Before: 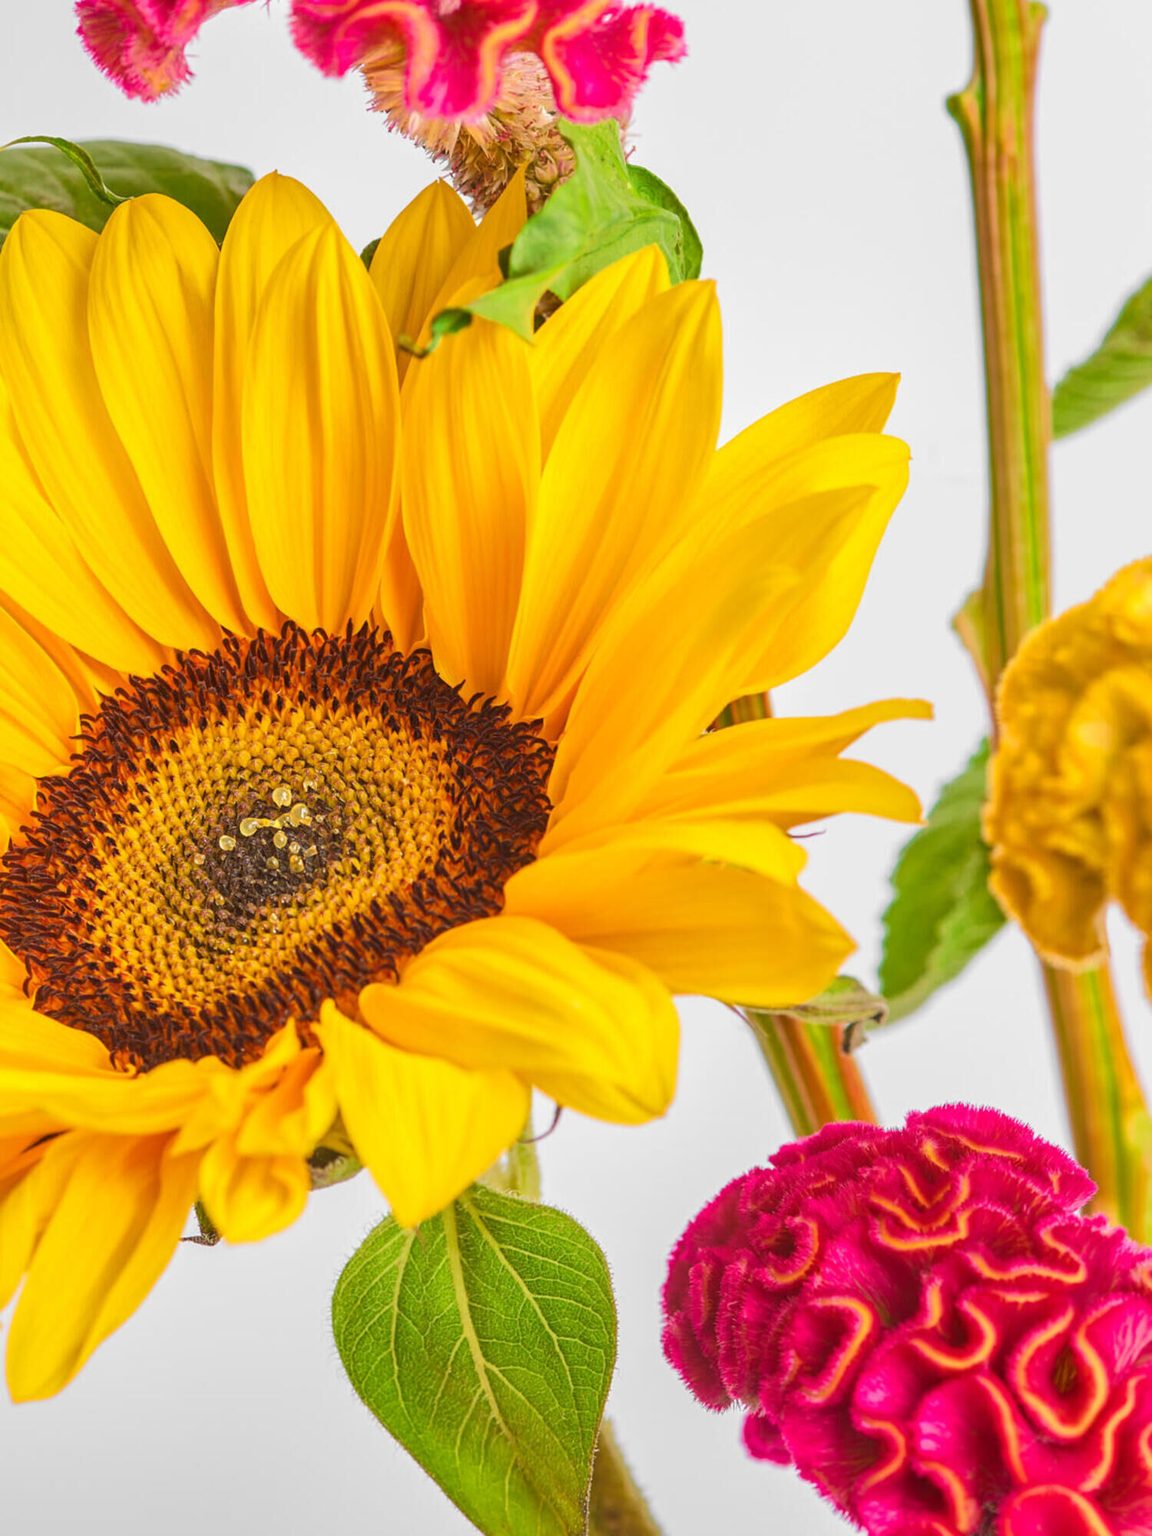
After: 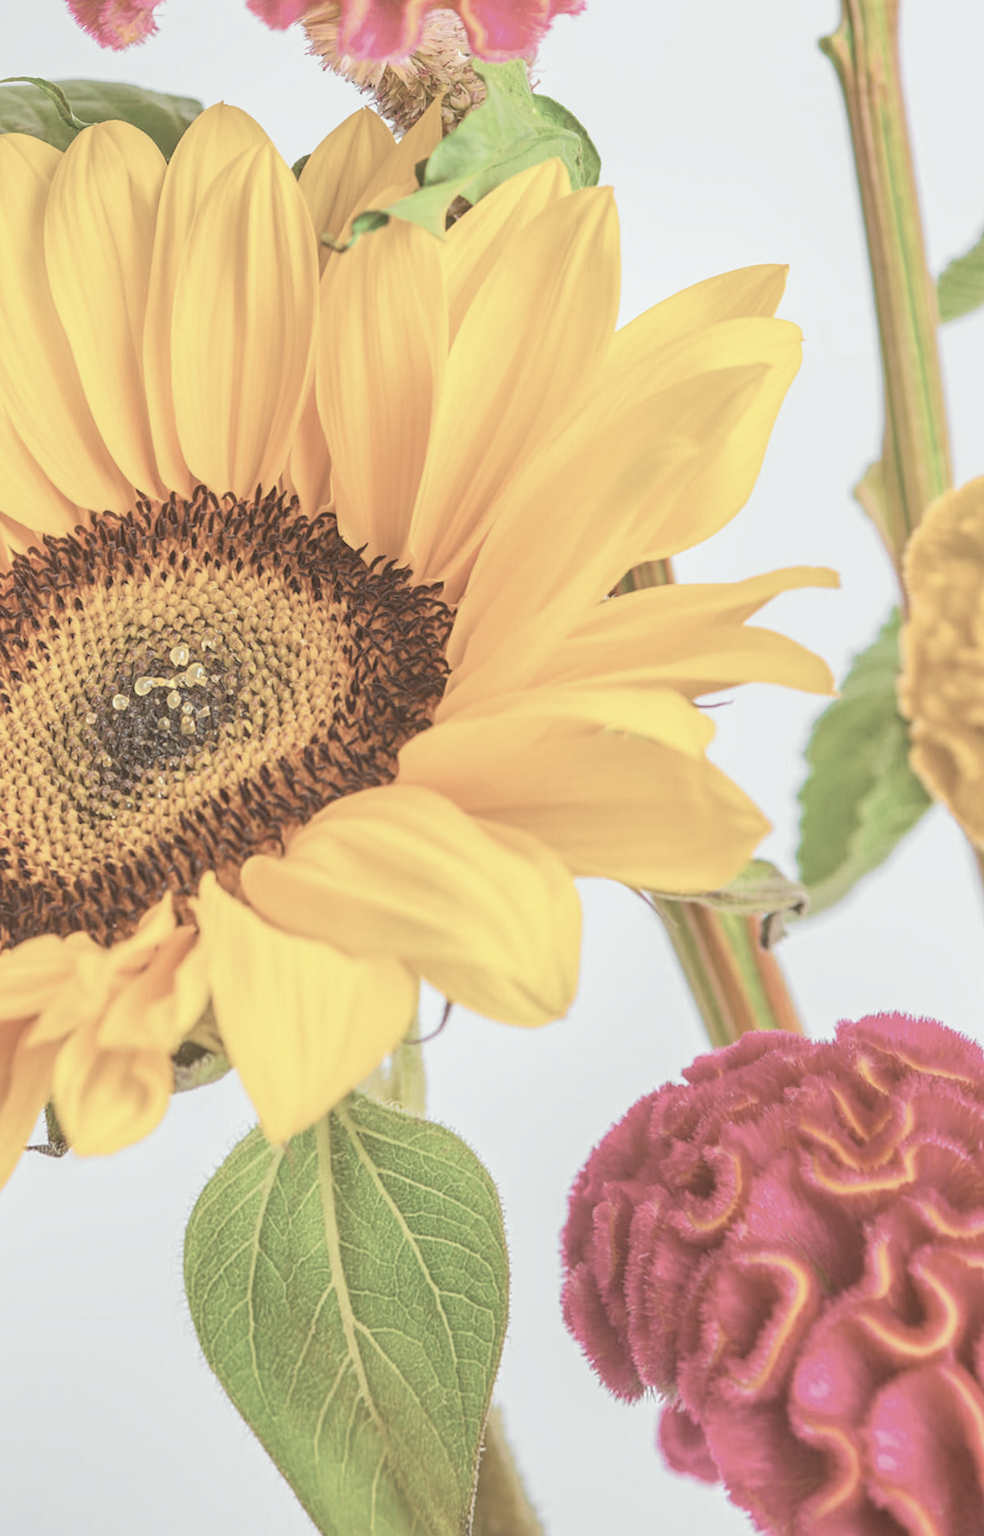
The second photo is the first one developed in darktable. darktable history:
rotate and perspective: rotation 0.72°, lens shift (vertical) -0.352, lens shift (horizontal) -0.051, crop left 0.152, crop right 0.859, crop top 0.019, crop bottom 0.964
color balance: lift [1.004, 1.002, 1.002, 0.998], gamma [1, 1.007, 1.002, 0.993], gain [1, 0.977, 1.013, 1.023], contrast -3.64%
contrast brightness saturation: brightness 0.18, saturation -0.5
crop and rotate: angle -0.5°
